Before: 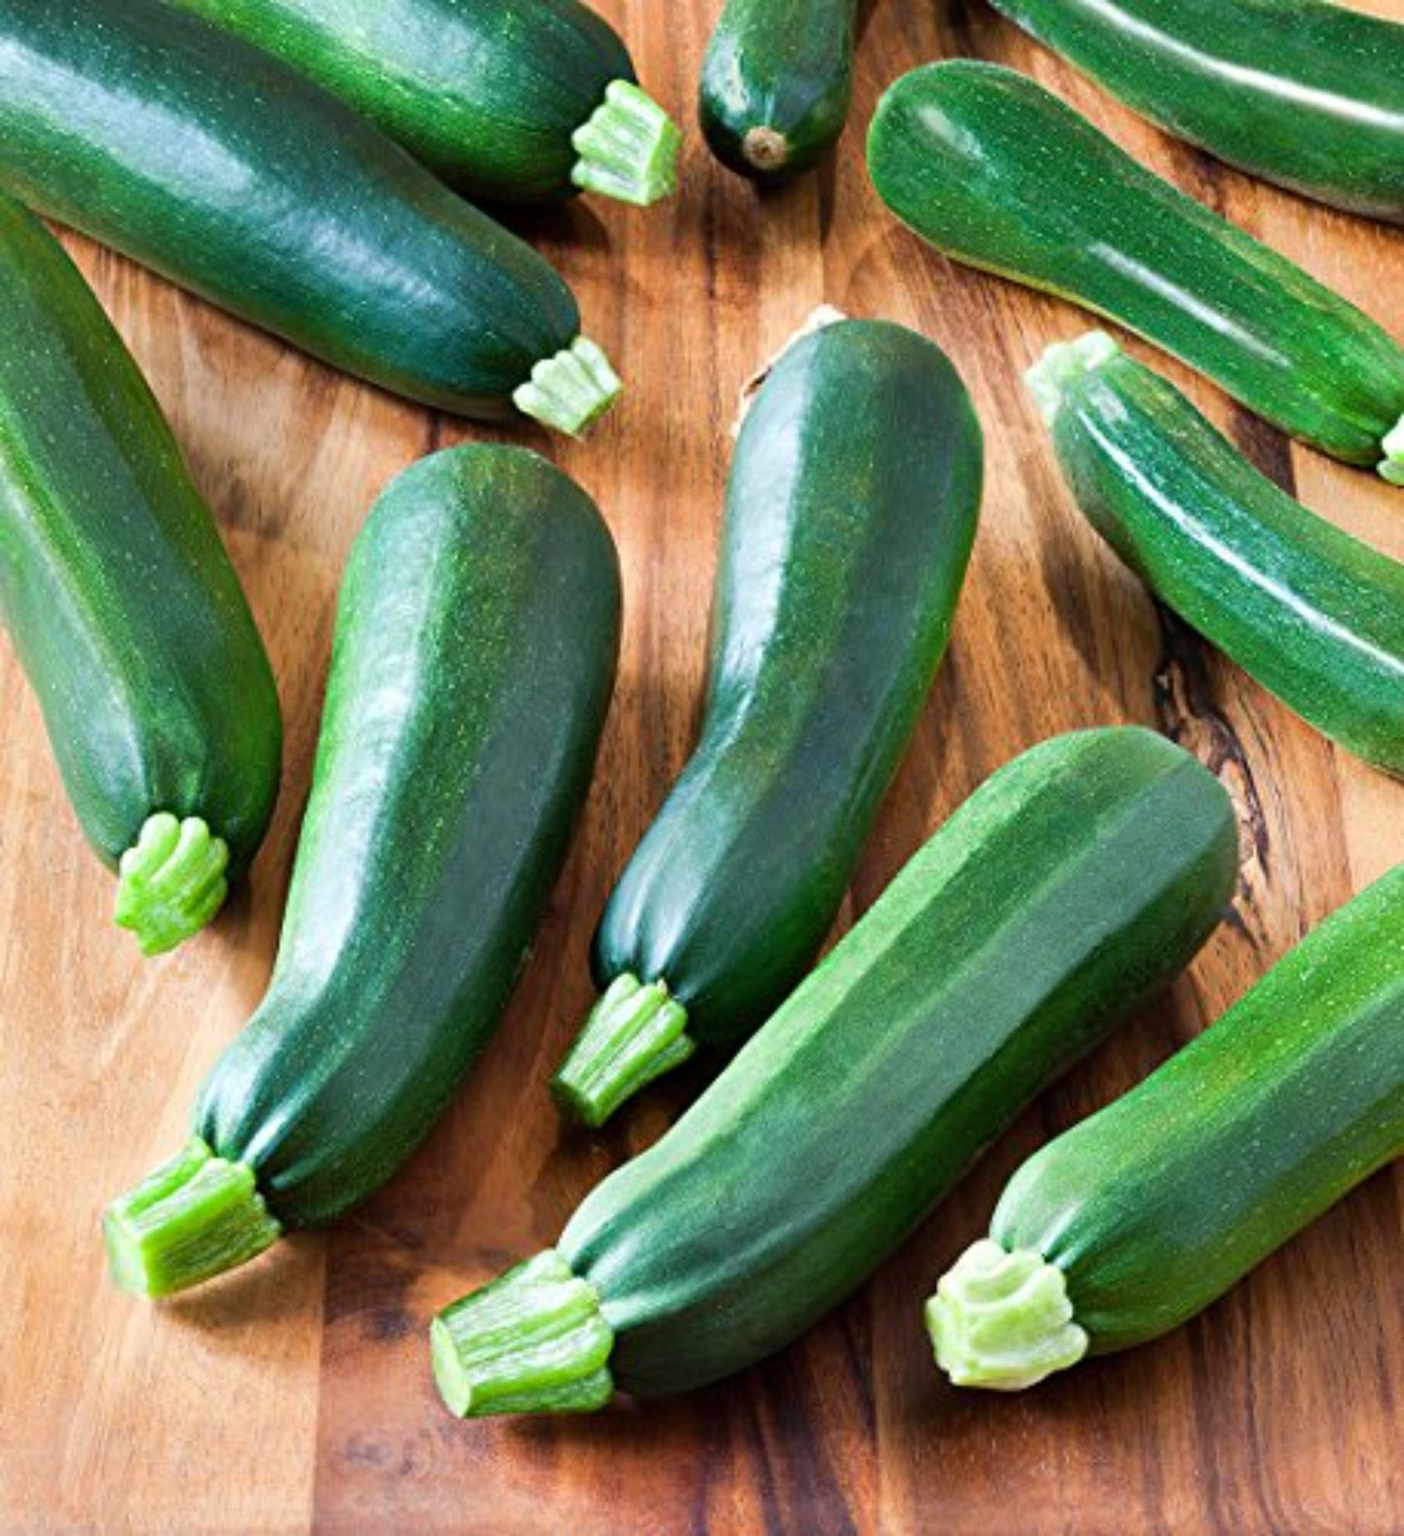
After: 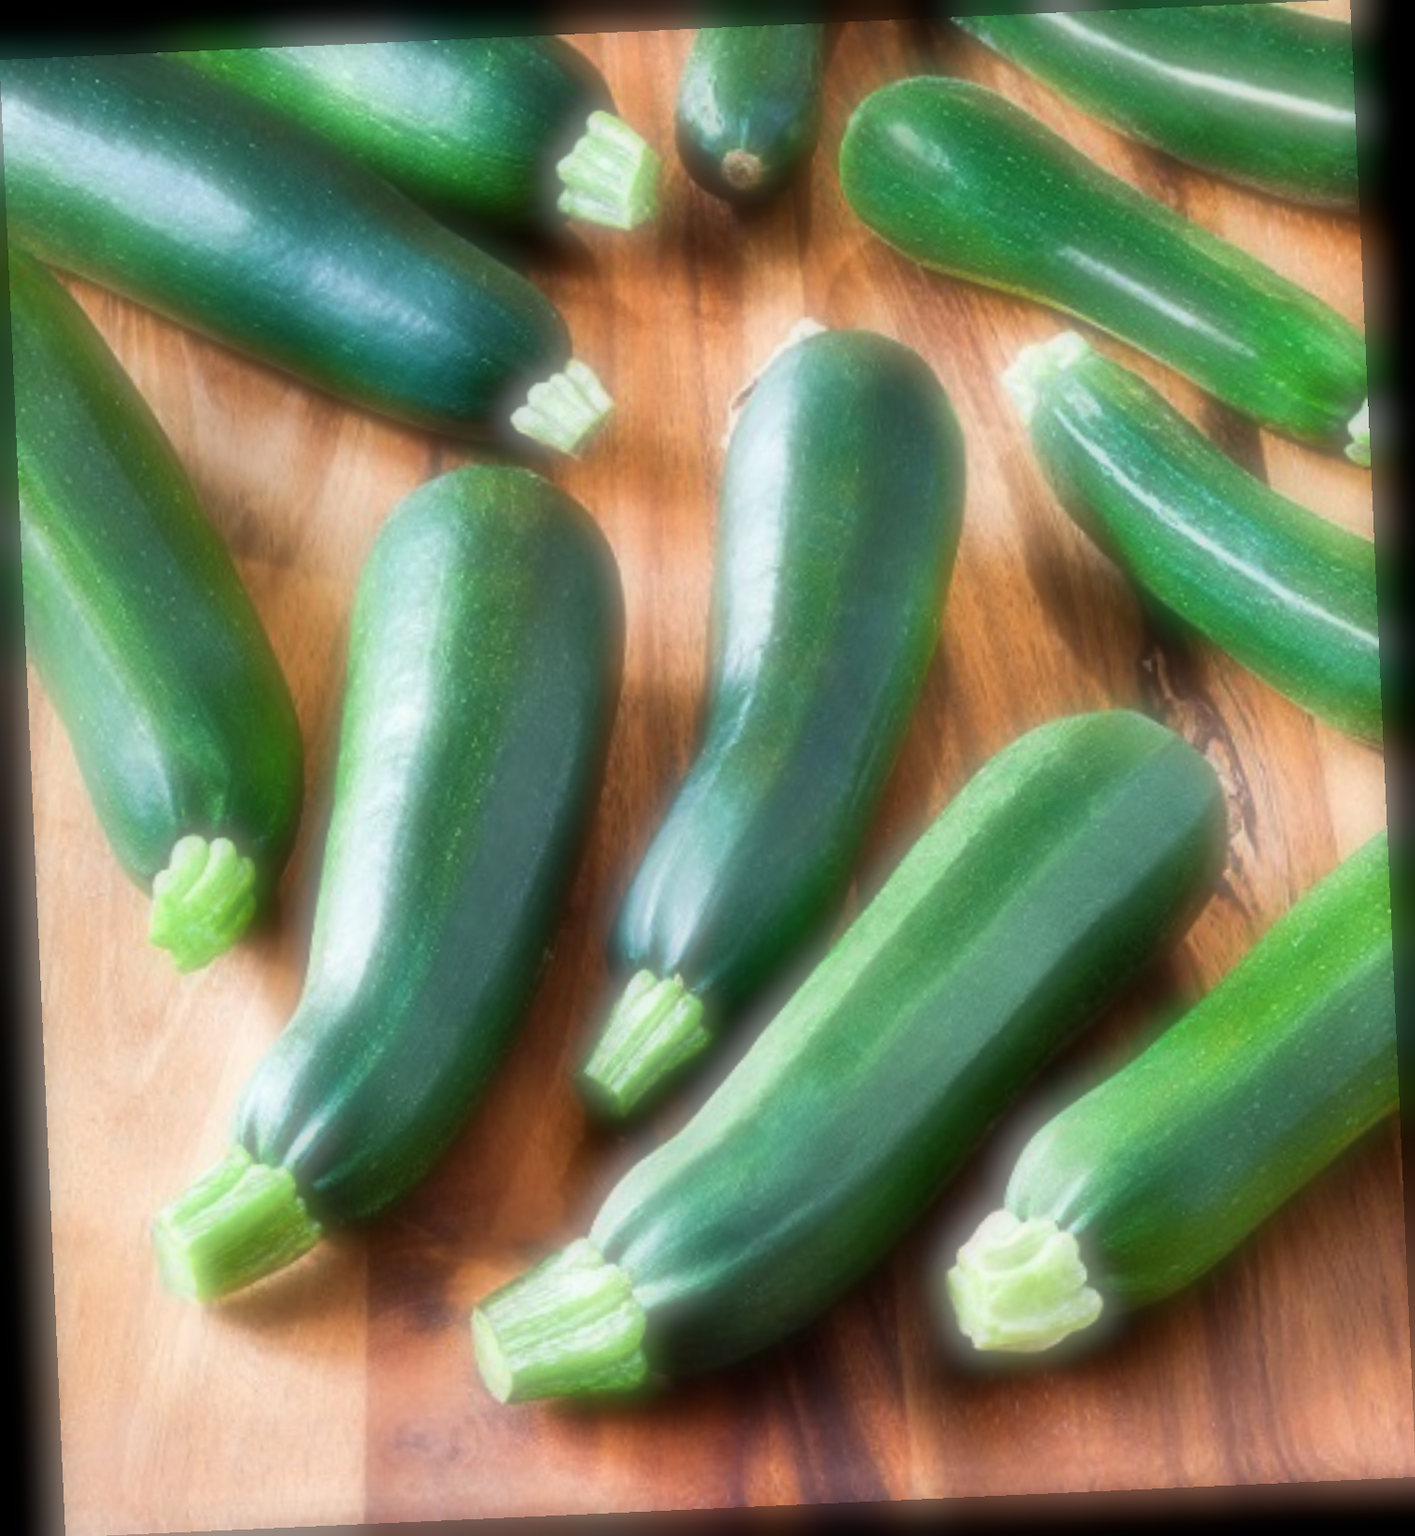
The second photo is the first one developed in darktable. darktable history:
rotate and perspective: rotation -2.56°, automatic cropping off
soften: on, module defaults
